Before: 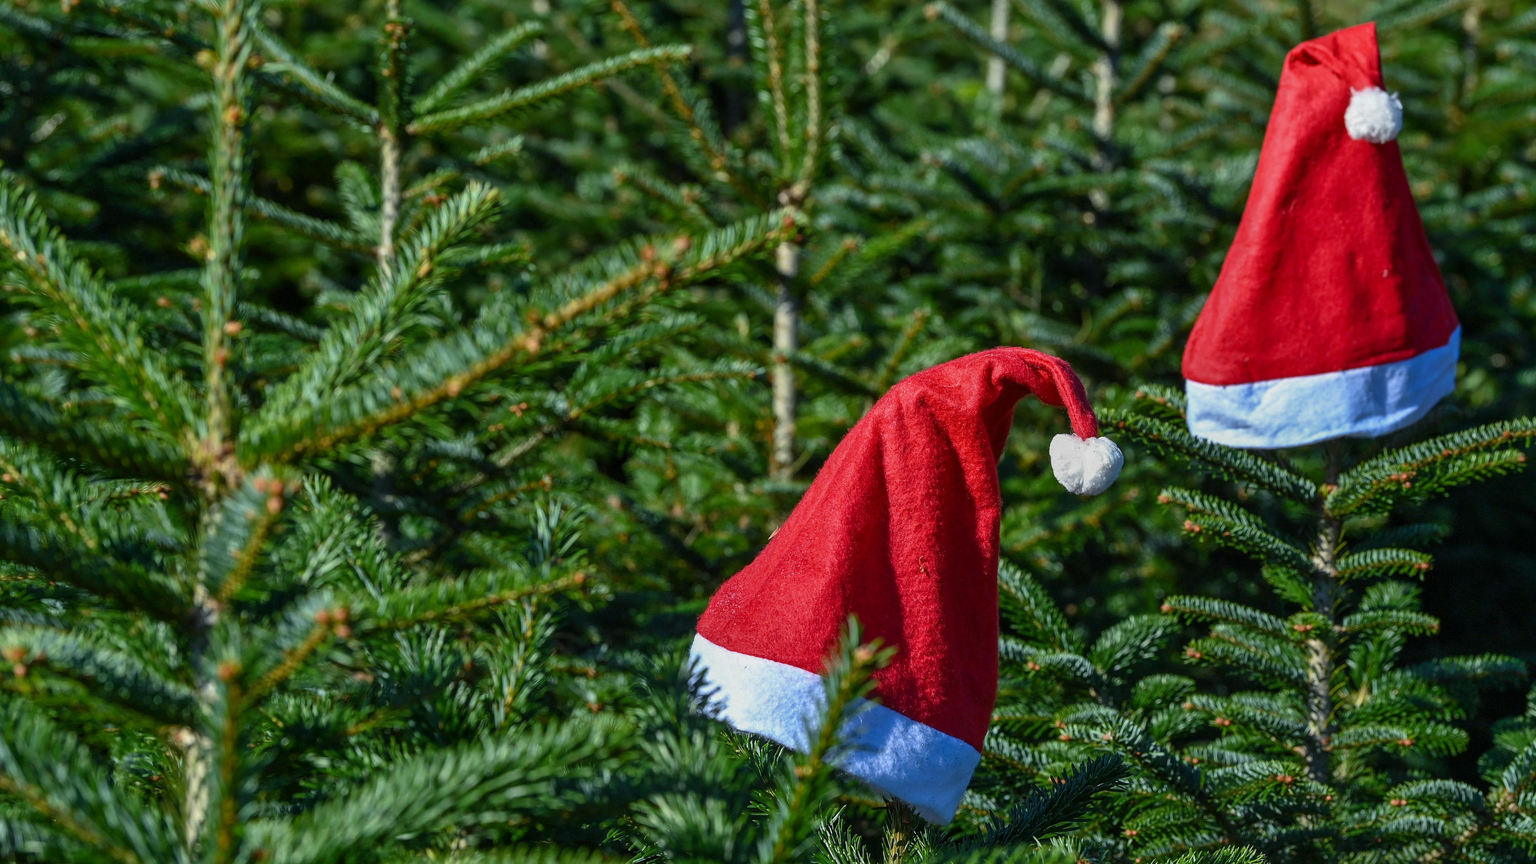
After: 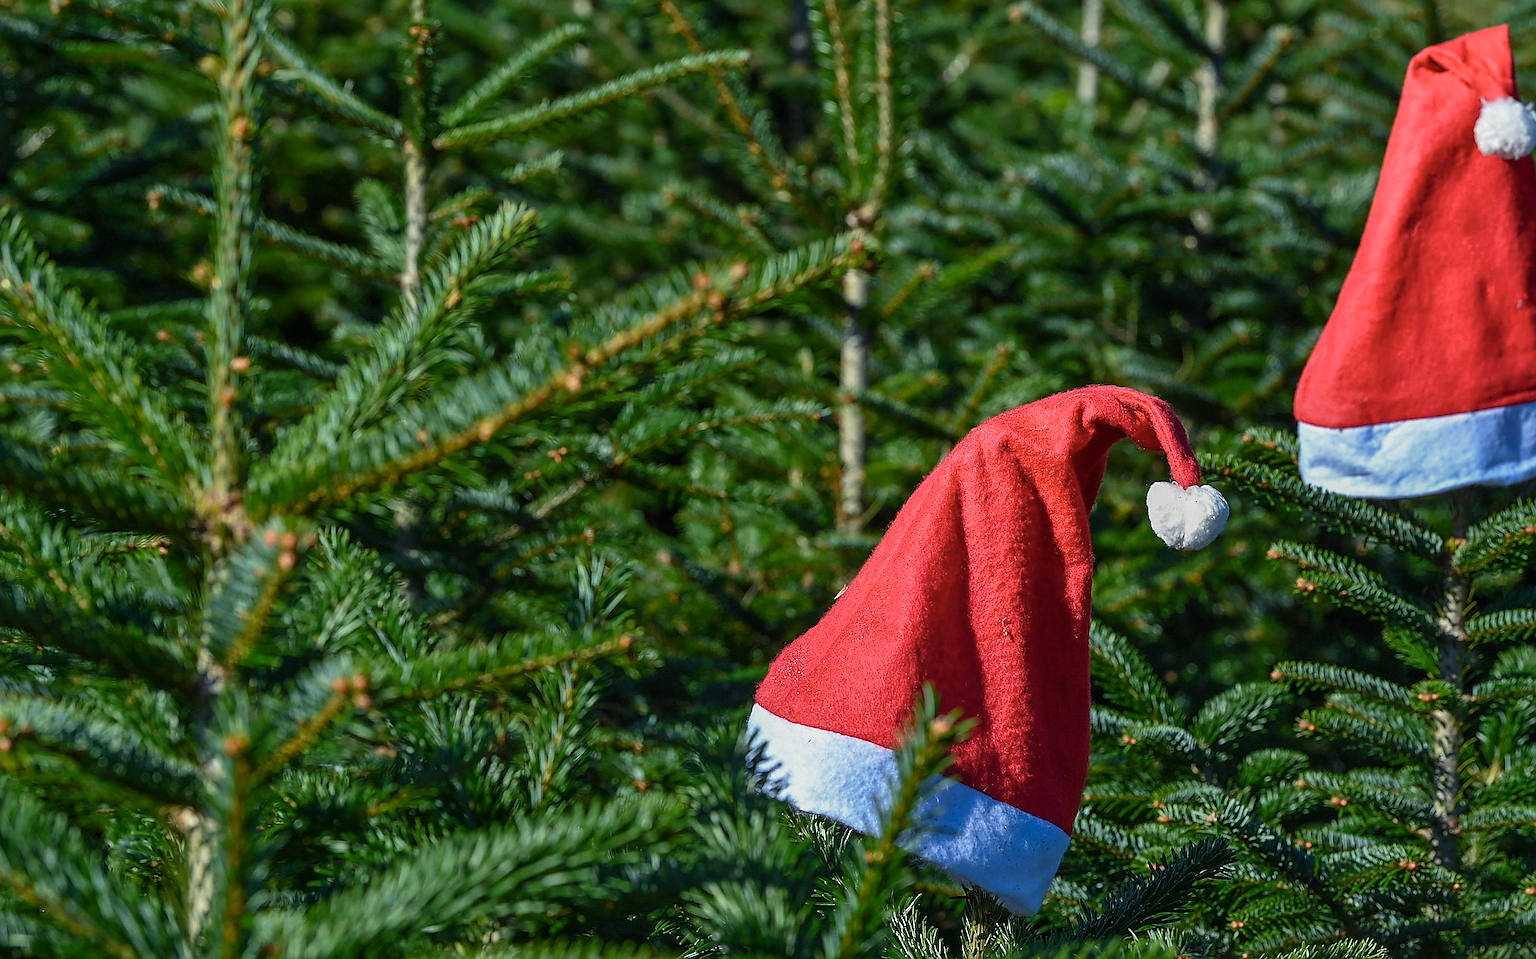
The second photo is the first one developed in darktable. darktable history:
crop and rotate: left 1.088%, right 8.807%
color zones: curves: ch0 [(0, 0.465) (0.092, 0.596) (0.289, 0.464) (0.429, 0.453) (0.571, 0.464) (0.714, 0.455) (0.857, 0.462) (1, 0.465)]
tone equalizer: on, module defaults
sharpen: radius 1.4, amount 1.25, threshold 0.7
